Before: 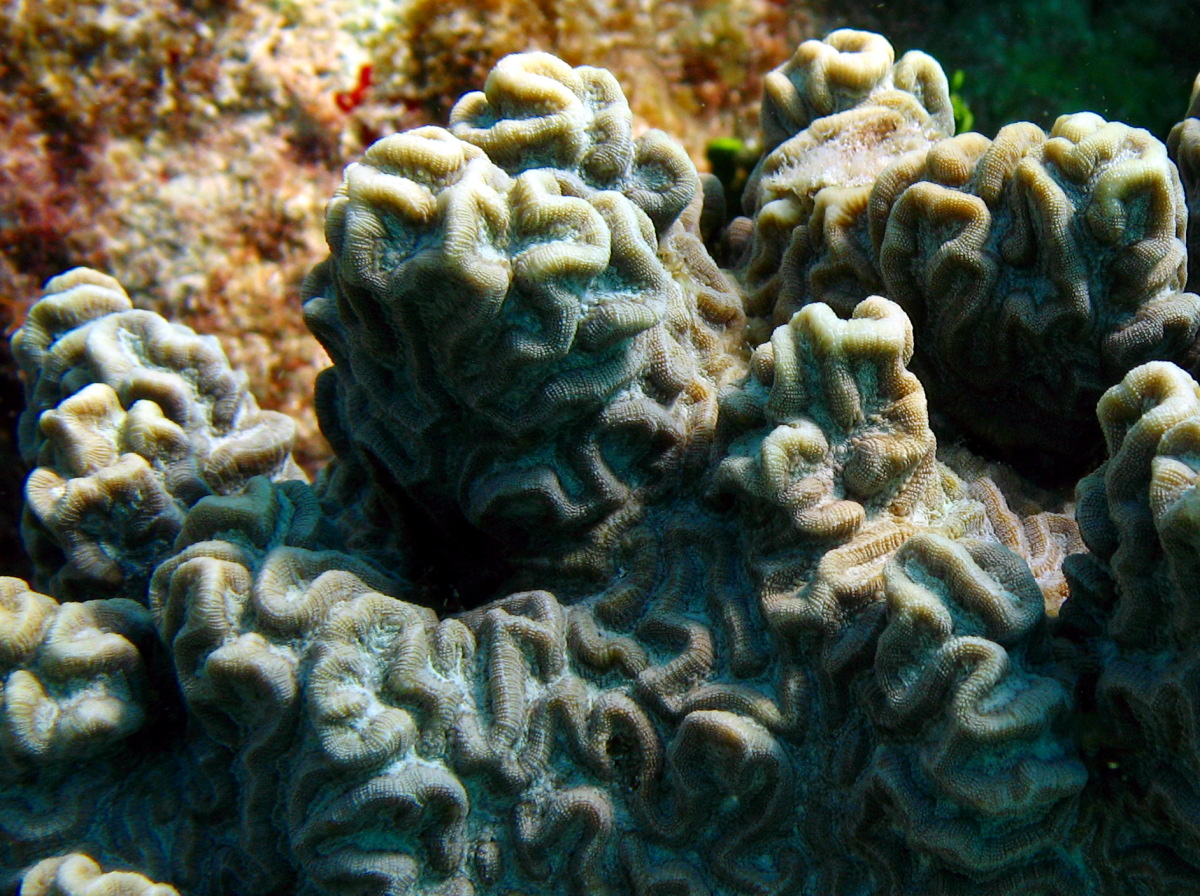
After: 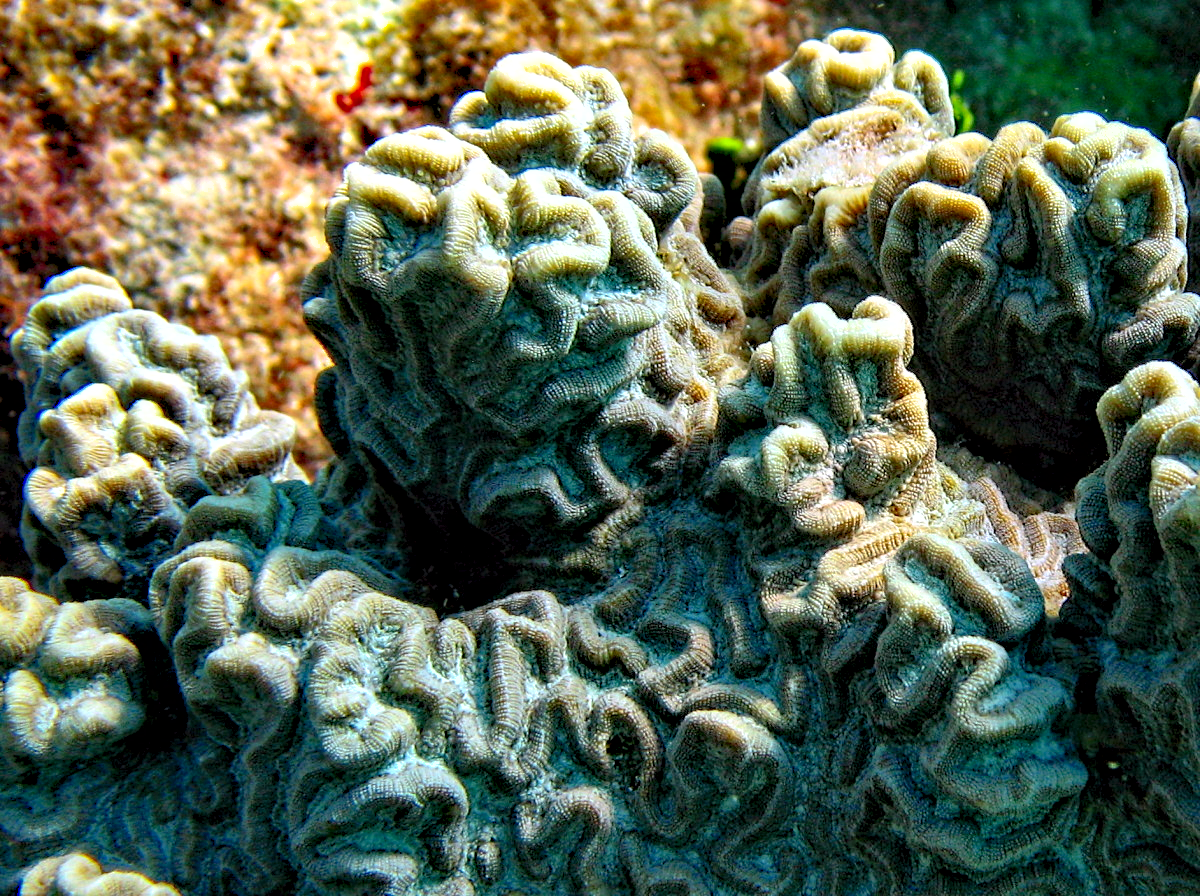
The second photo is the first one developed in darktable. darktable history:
contrast brightness saturation: contrast 0.203, brightness 0.167, saturation 0.227
contrast equalizer: y [[0.5, 0.542, 0.583, 0.625, 0.667, 0.708], [0.5 ×6], [0.5 ×6], [0 ×6], [0 ×6]]
shadows and highlights: on, module defaults
